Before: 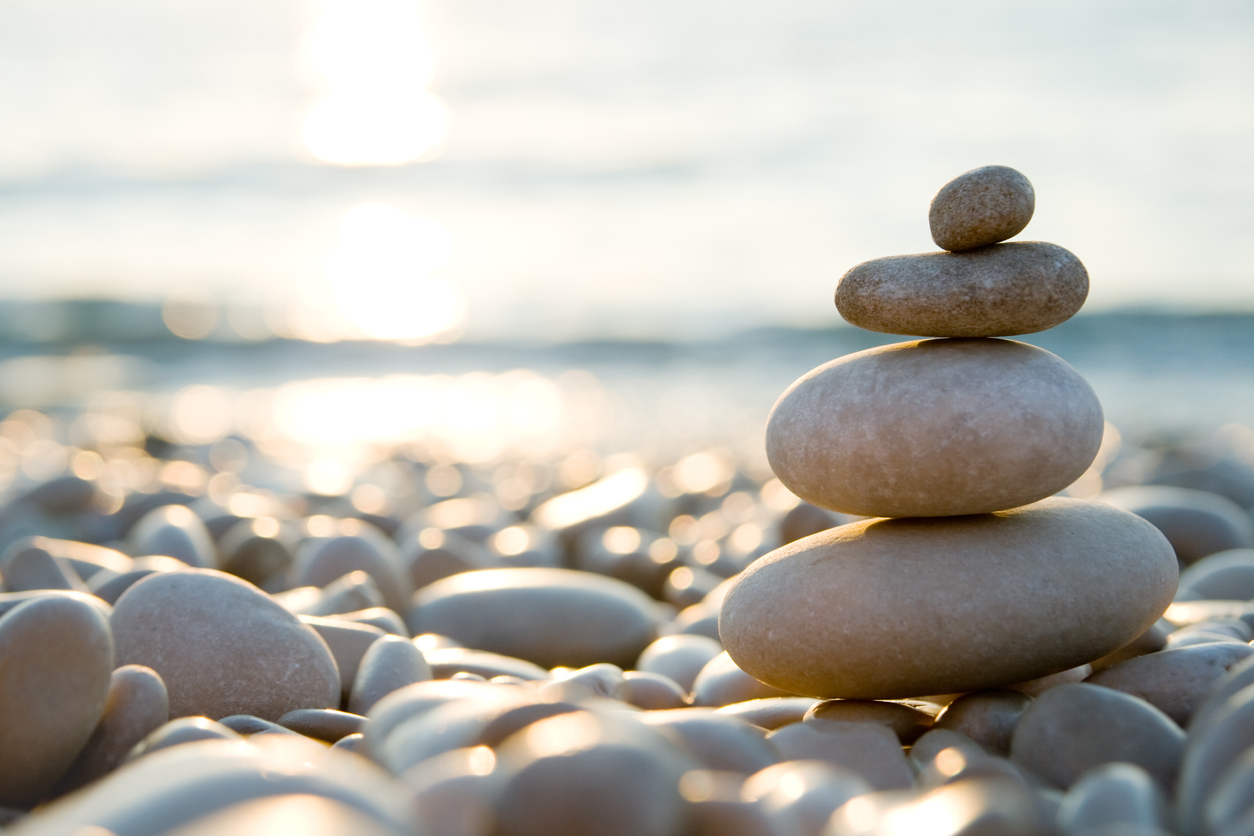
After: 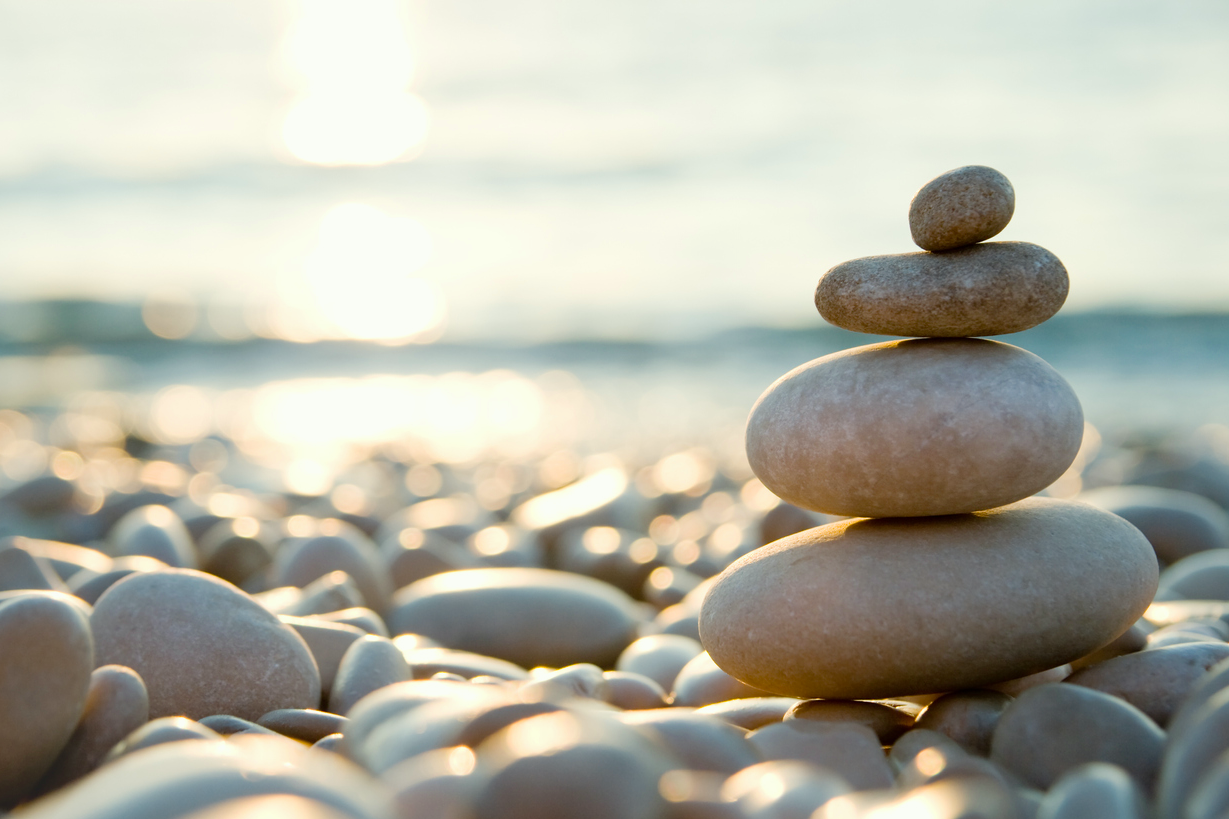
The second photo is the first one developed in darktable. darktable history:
color calibration: output R [0.972, 0.068, -0.094, 0], output G [-0.178, 1.216, -0.086, 0], output B [0.095, -0.136, 0.98, 0], illuminant same as pipeline (D50), adaptation XYZ, x 0.345, y 0.357, temperature 5007.35 K
crop: left 1.667%, right 0.275%, bottom 1.943%
